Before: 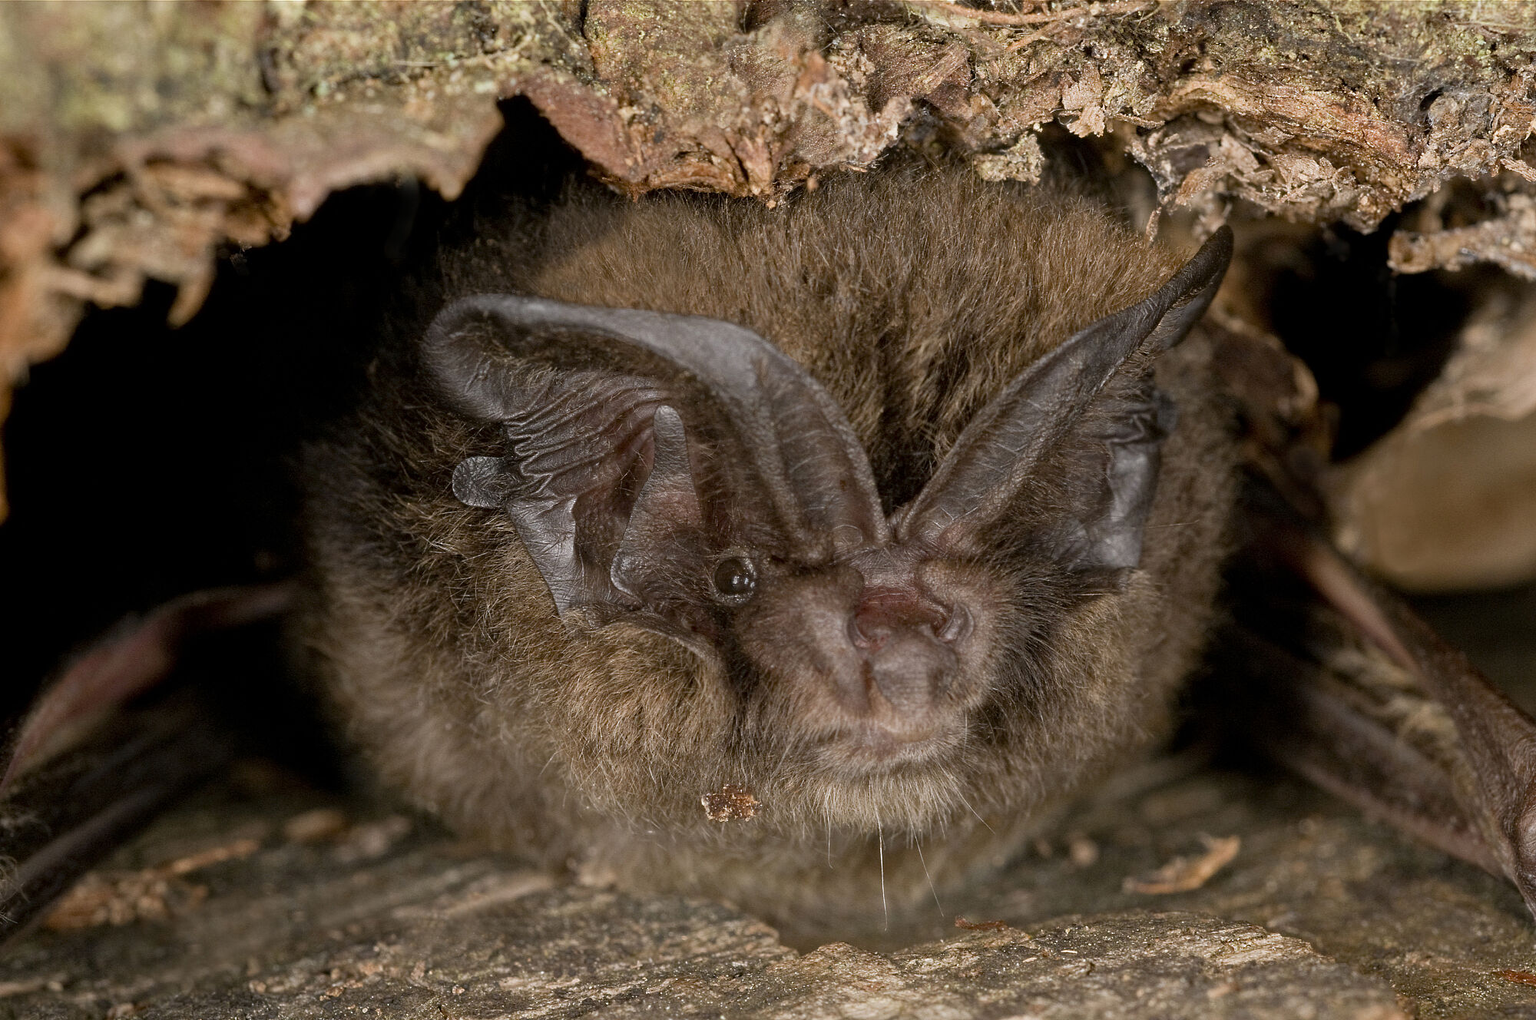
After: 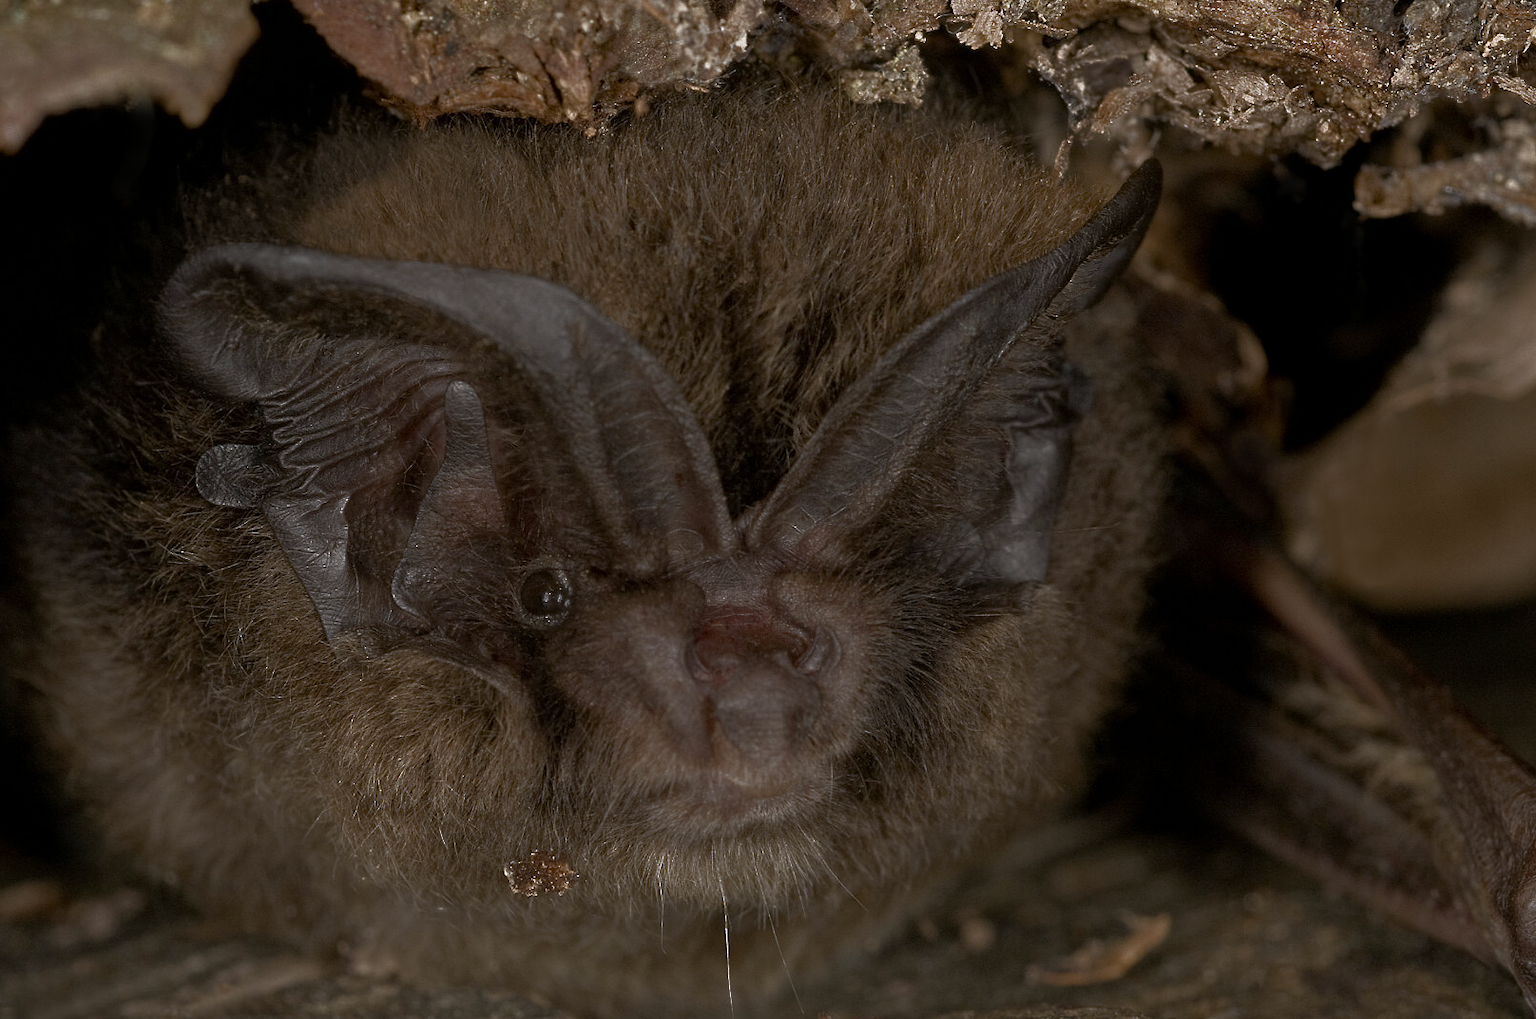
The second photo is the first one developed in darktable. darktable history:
crop: left 19.159%, top 9.58%, bottom 9.58%
base curve: curves: ch0 [(0, 0) (0.564, 0.291) (0.802, 0.731) (1, 1)]
